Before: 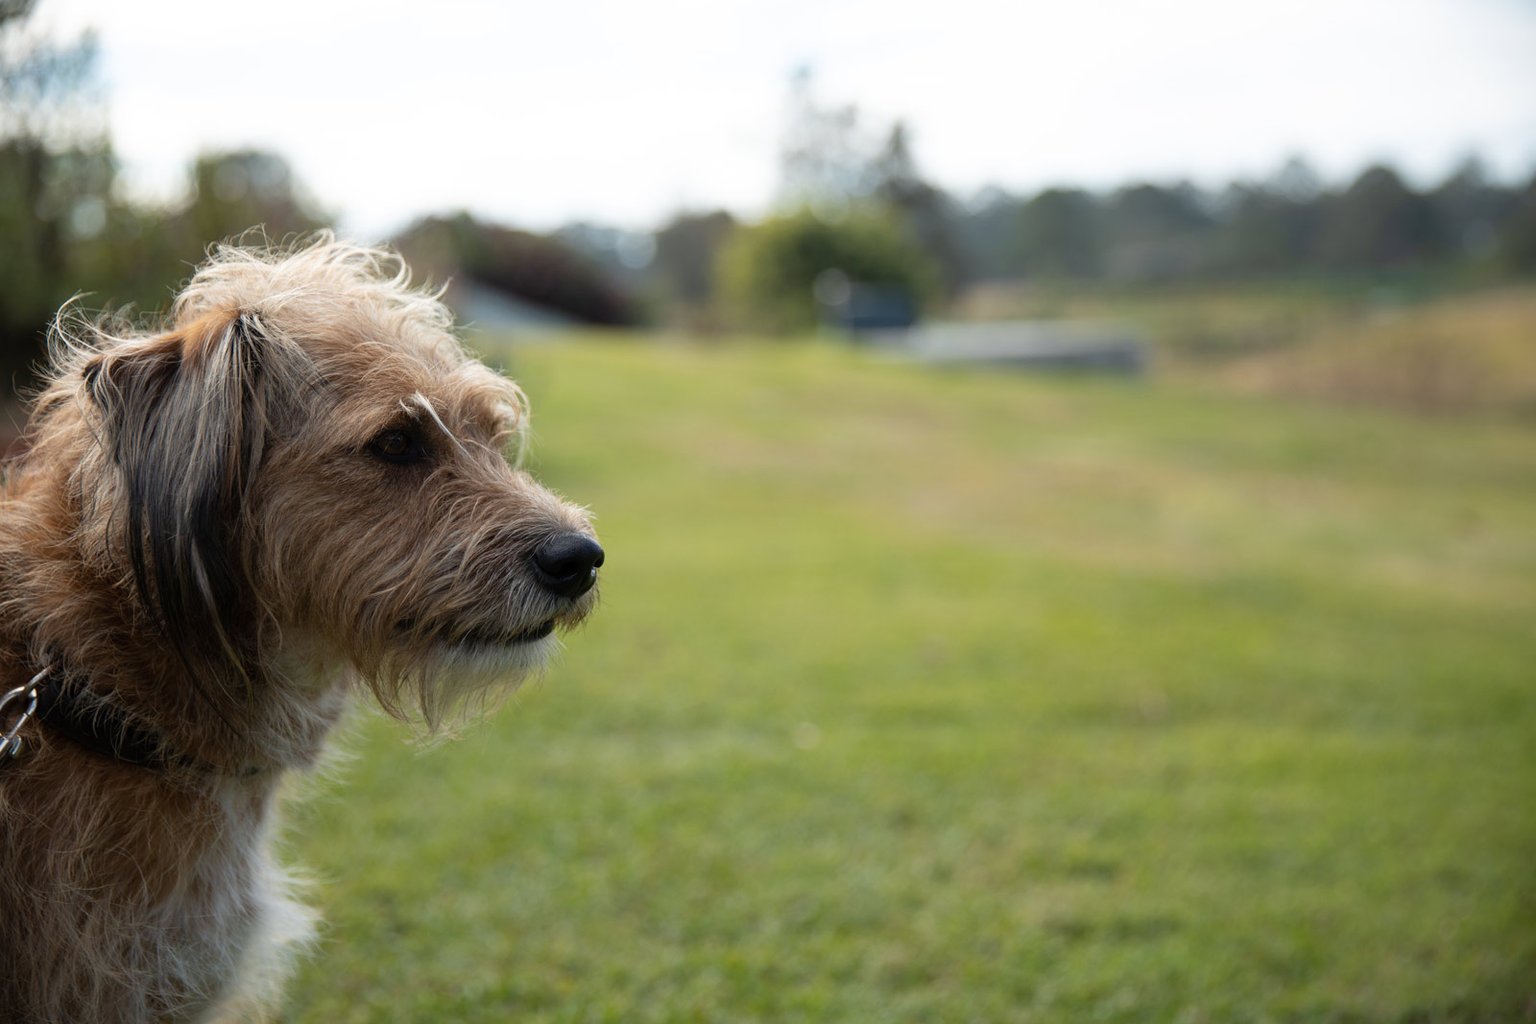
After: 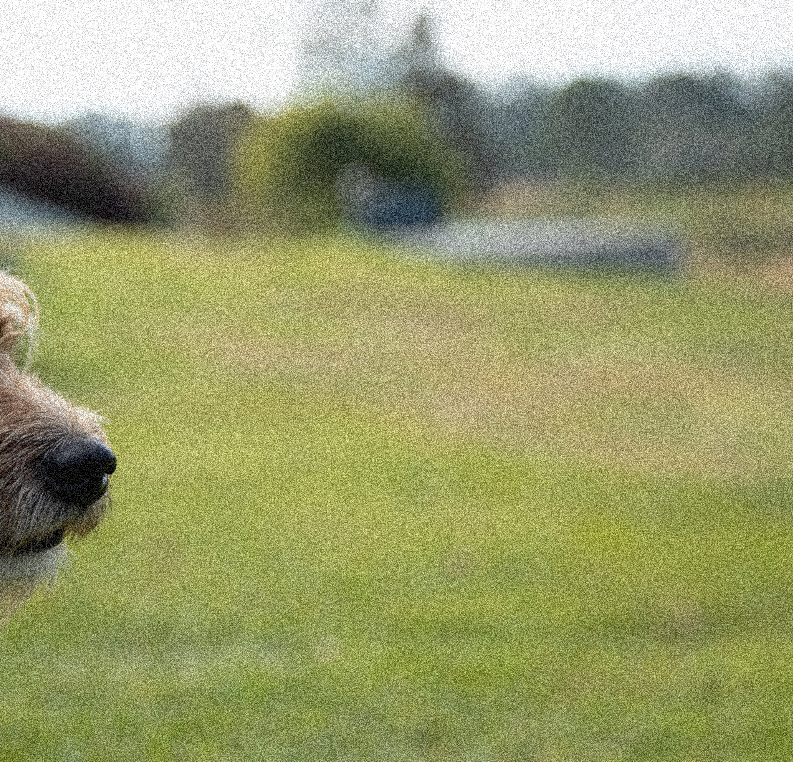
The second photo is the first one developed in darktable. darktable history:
crop: left 32.075%, top 10.976%, right 18.355%, bottom 17.596%
grain: coarseness 3.75 ISO, strength 100%, mid-tones bias 0%
